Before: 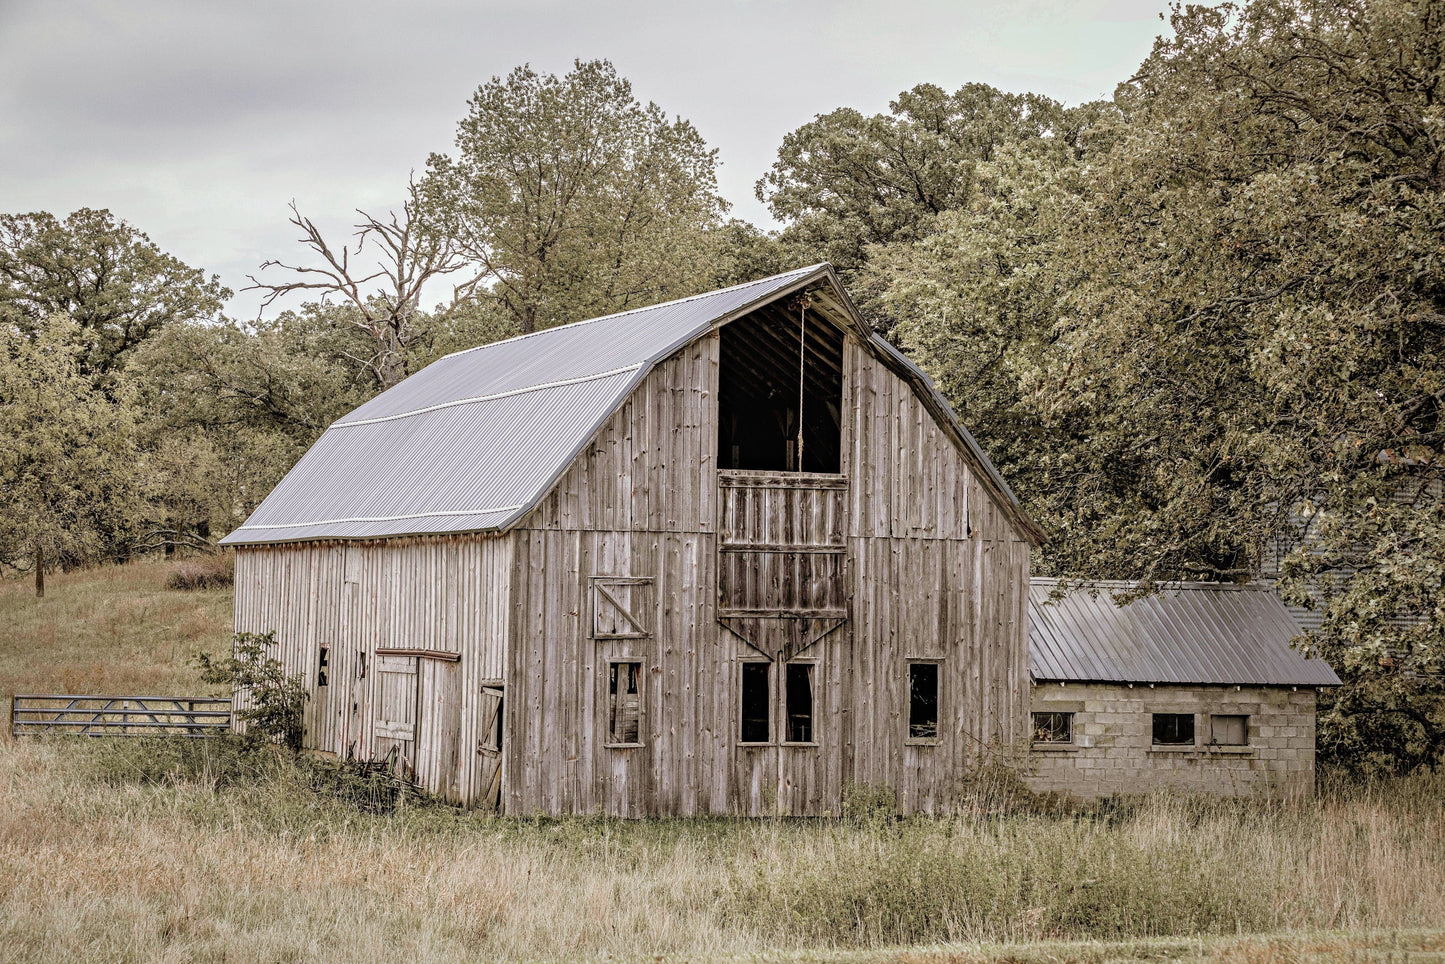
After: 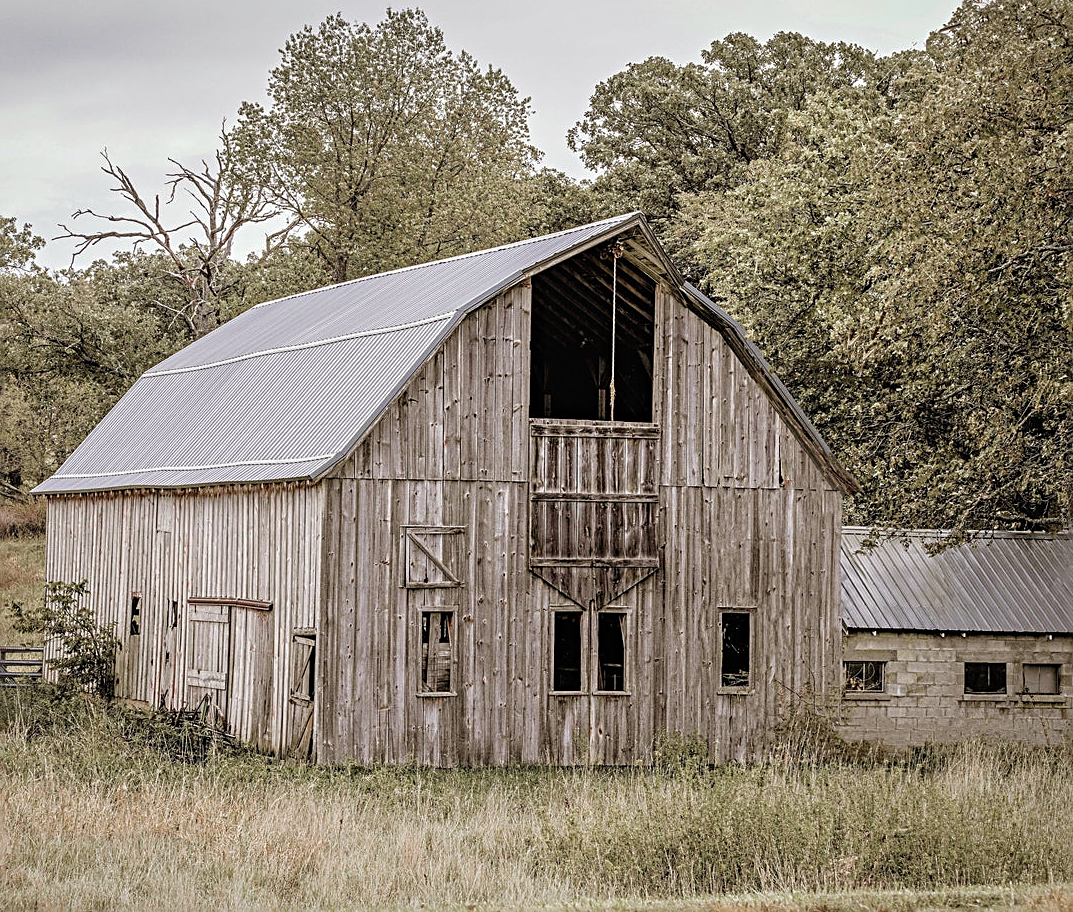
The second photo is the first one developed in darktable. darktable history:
sharpen: on, module defaults
crop and rotate: left 13.064%, top 5.308%, right 12.616%
